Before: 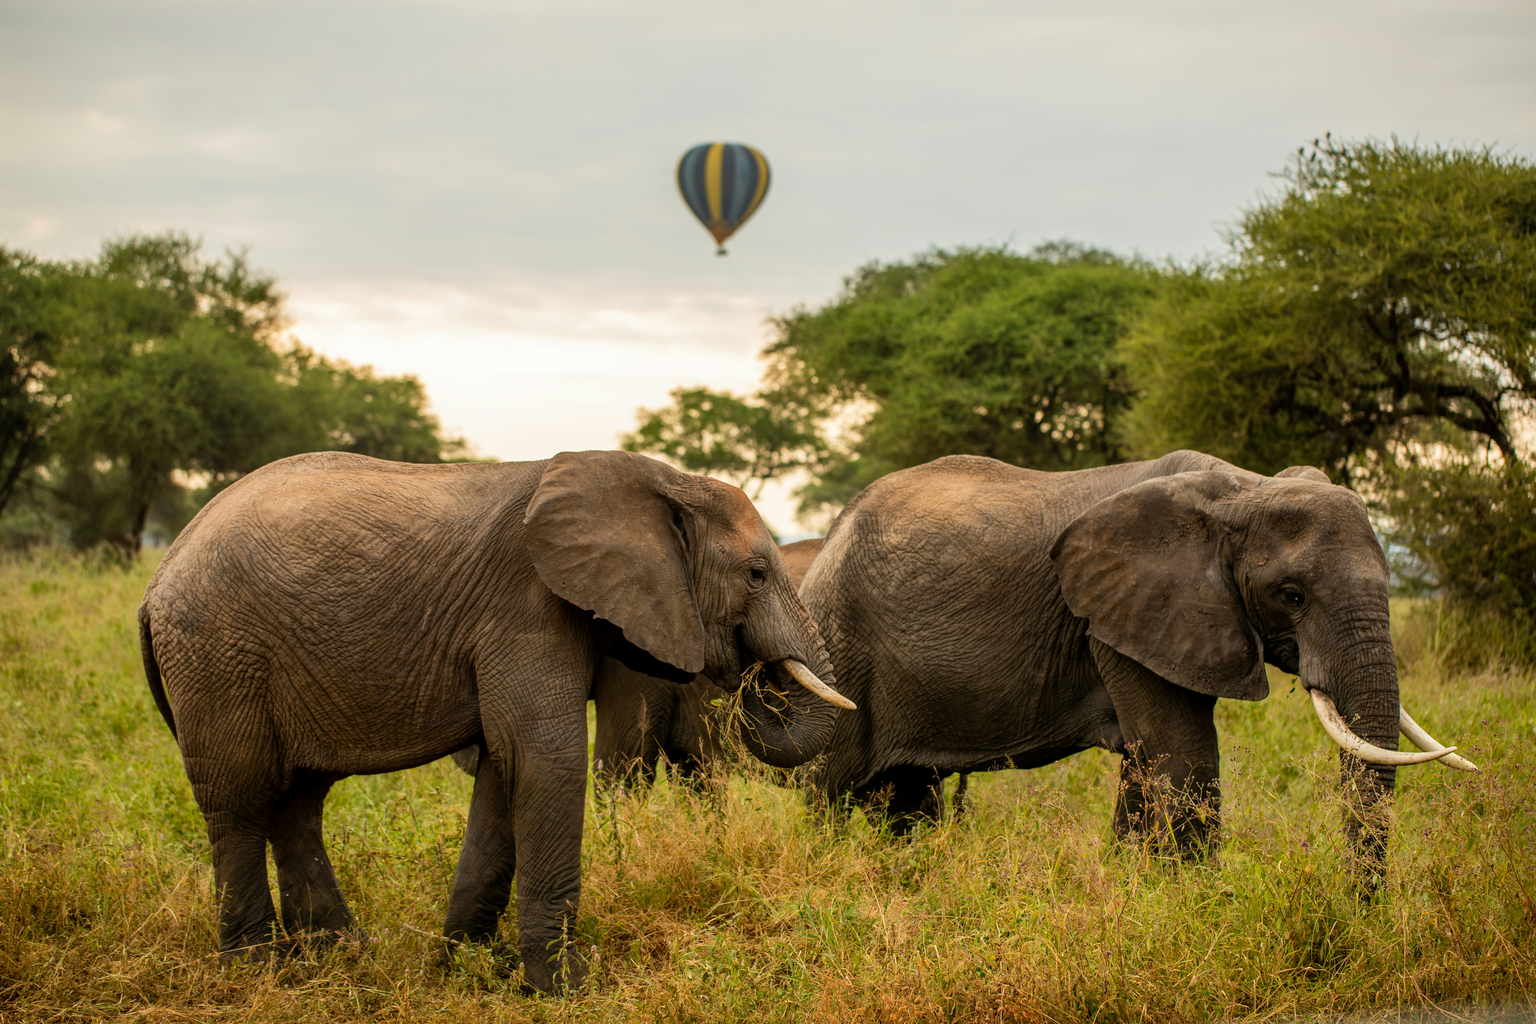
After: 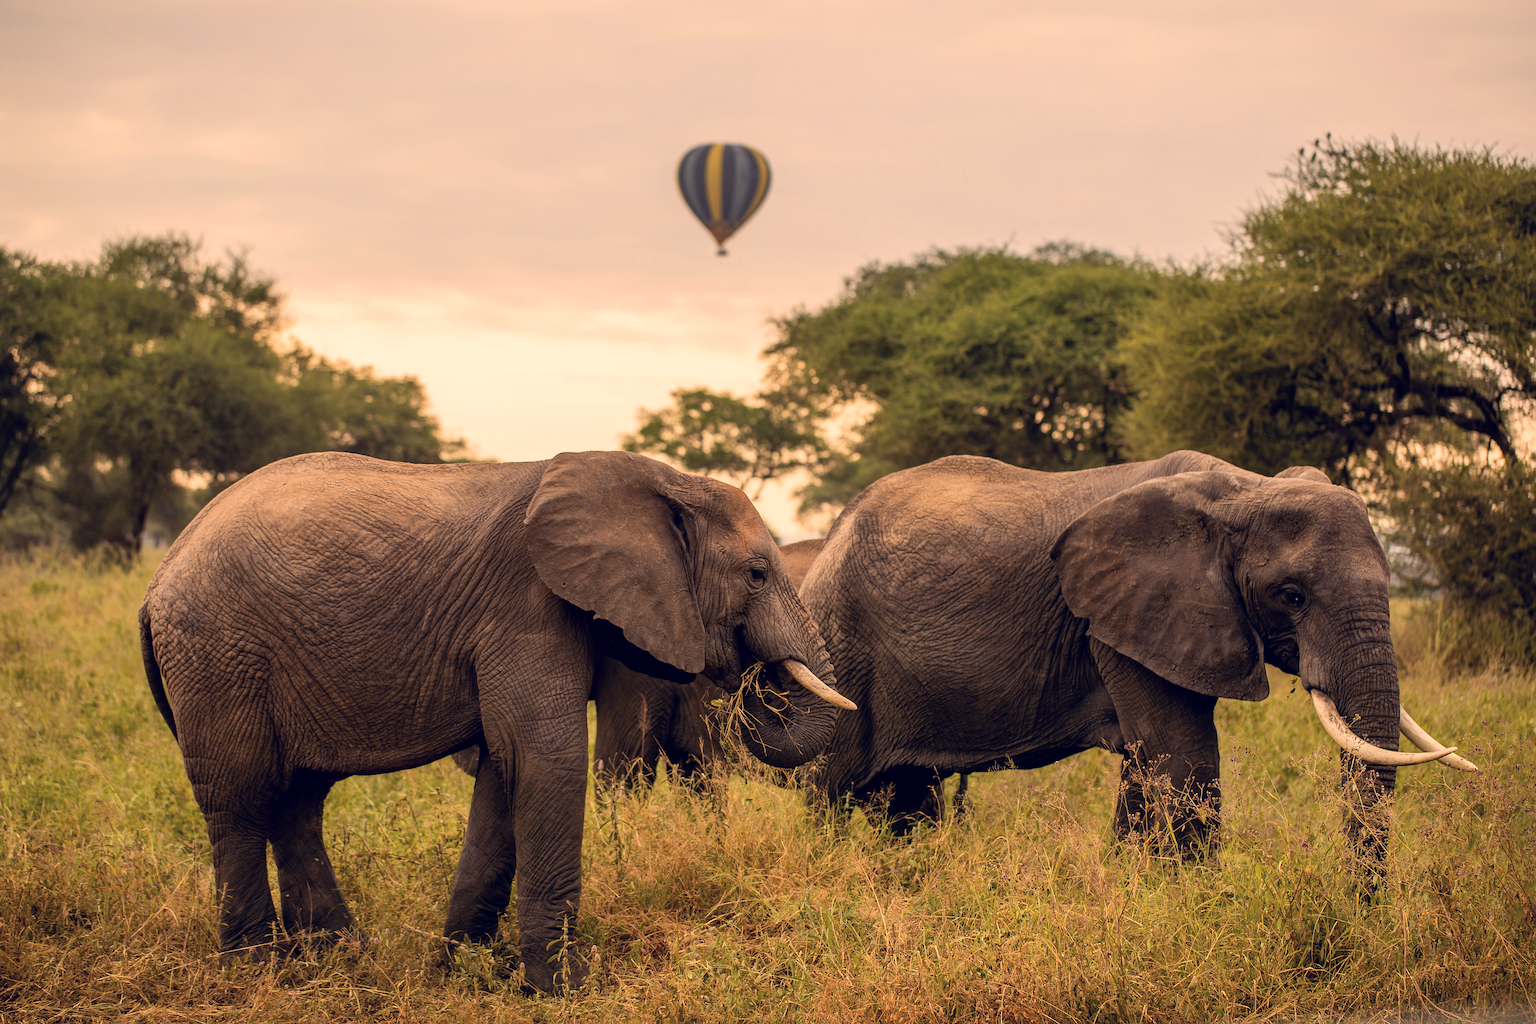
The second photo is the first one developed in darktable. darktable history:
color correction: highlights a* 20.15, highlights b* 27.07, shadows a* 3.43, shadows b* -16.49, saturation 0.748
sharpen: on, module defaults
